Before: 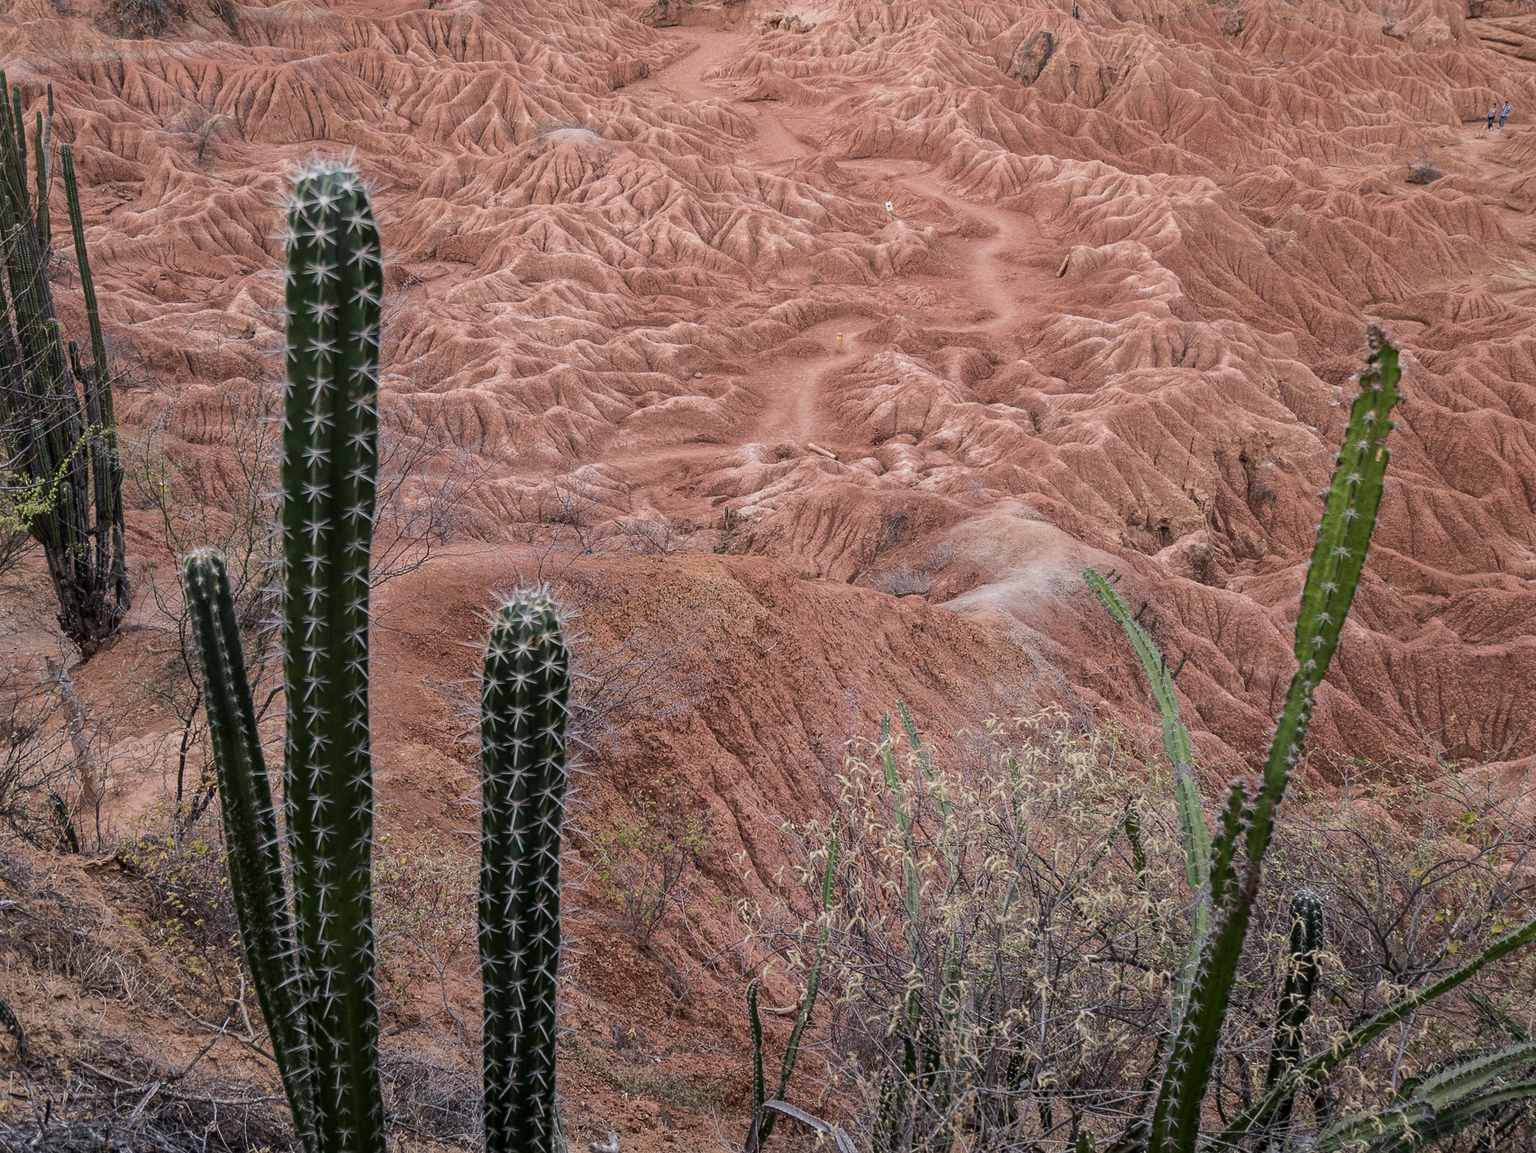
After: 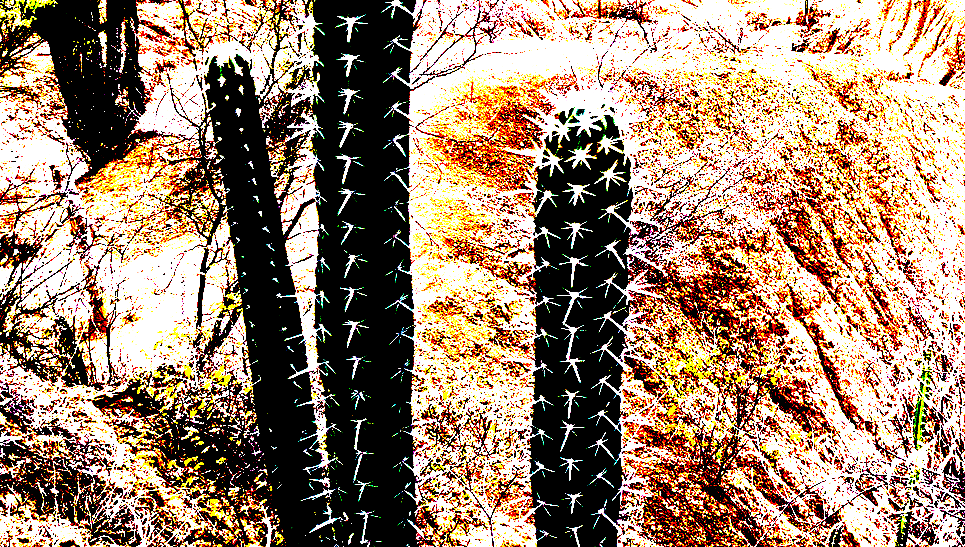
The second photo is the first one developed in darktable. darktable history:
exposure: black level correction 0.099, exposure 3.011 EV, compensate exposure bias true, compensate highlight preservation false
color balance rgb: perceptual saturation grading › global saturation 24.328%, perceptual saturation grading › highlights -24.066%, perceptual saturation grading › mid-tones 24.29%, perceptual saturation grading › shadows 39.027%, global vibrance 9.832%, contrast 15.448%, saturation formula JzAzBz (2021)
crop: top 44.047%, right 43.367%, bottom 13.206%
